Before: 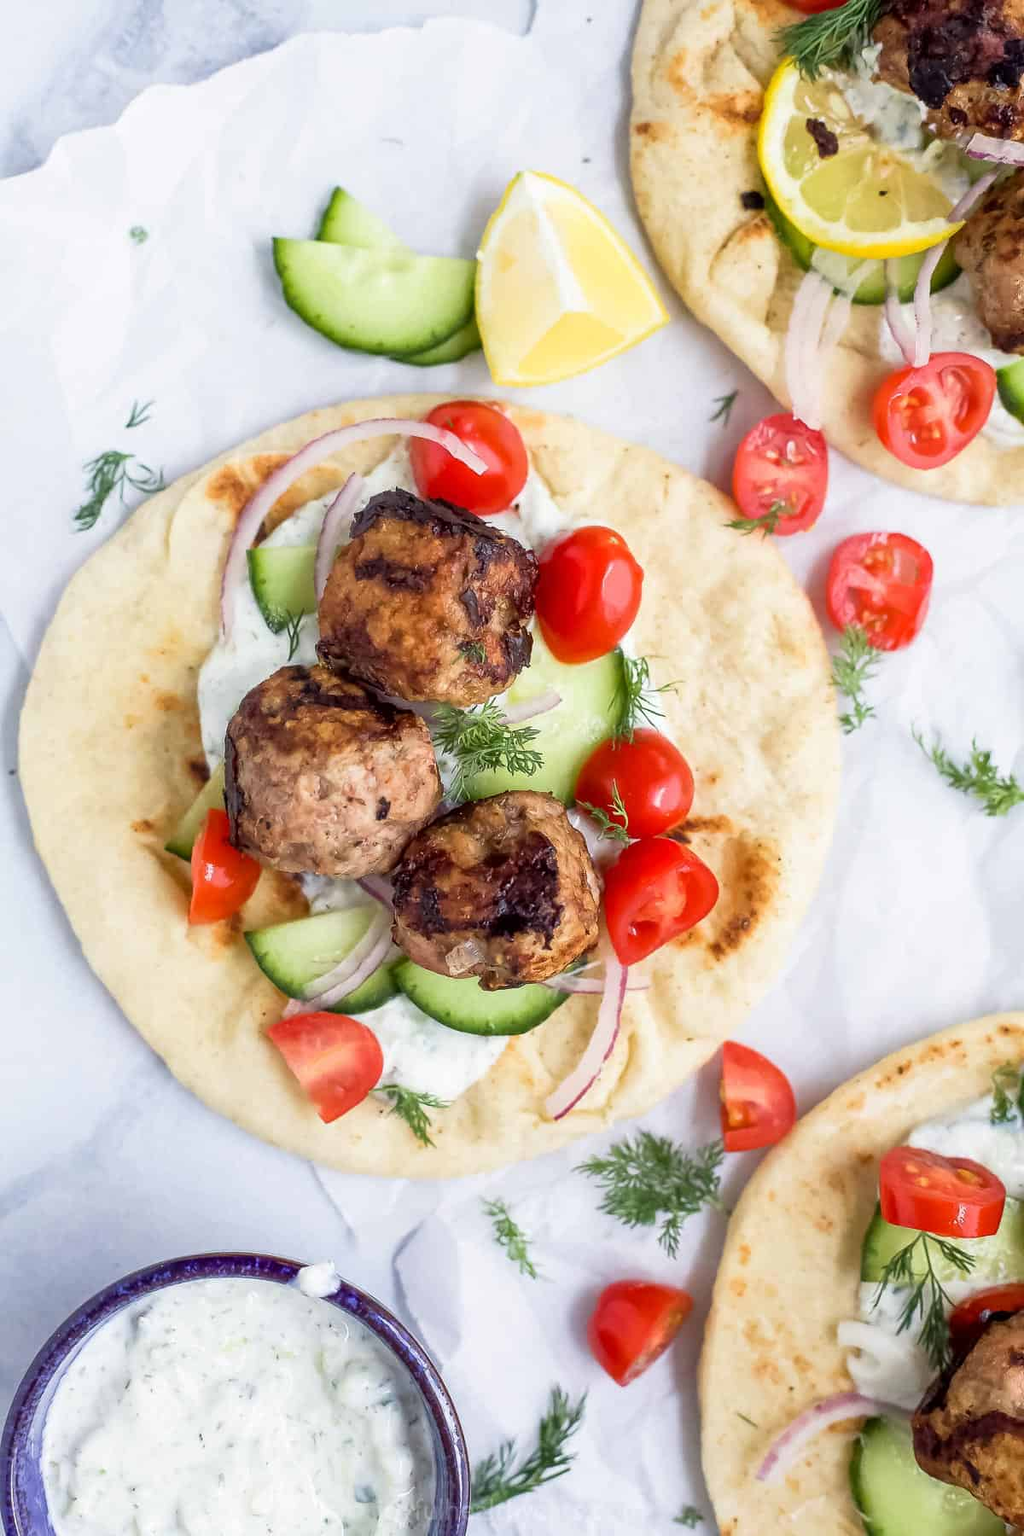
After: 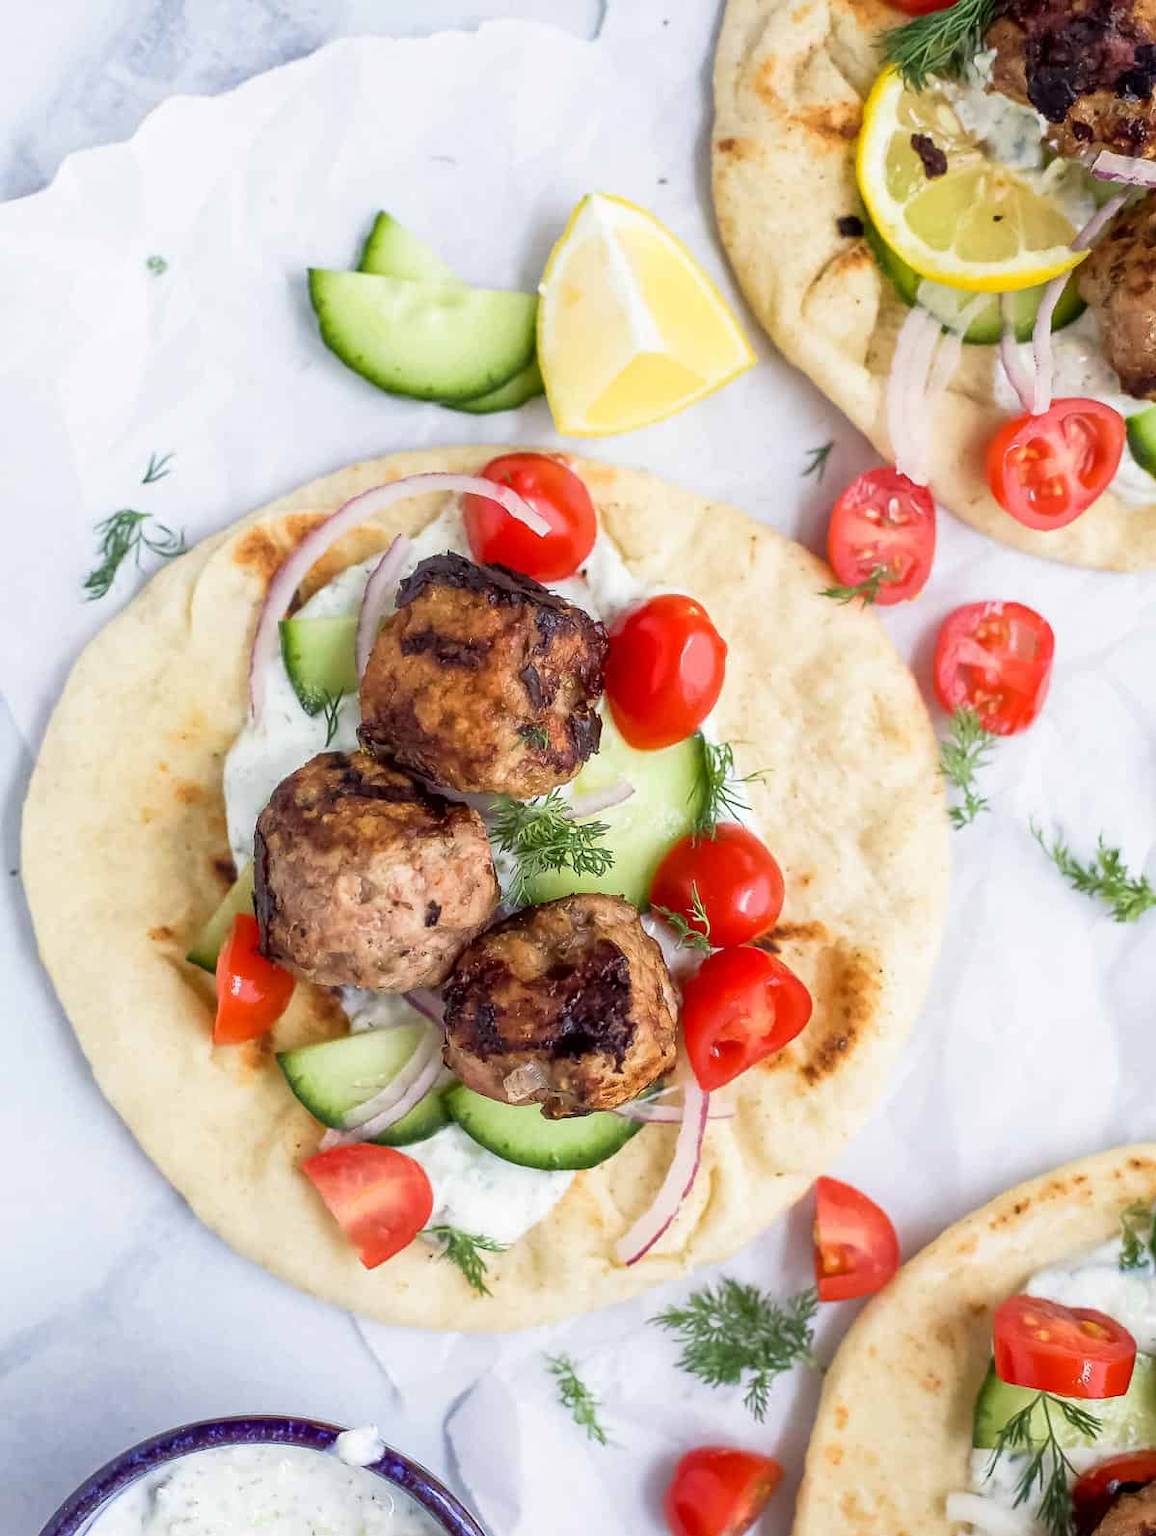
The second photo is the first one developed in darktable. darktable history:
crop and rotate: top 0%, bottom 11.489%
